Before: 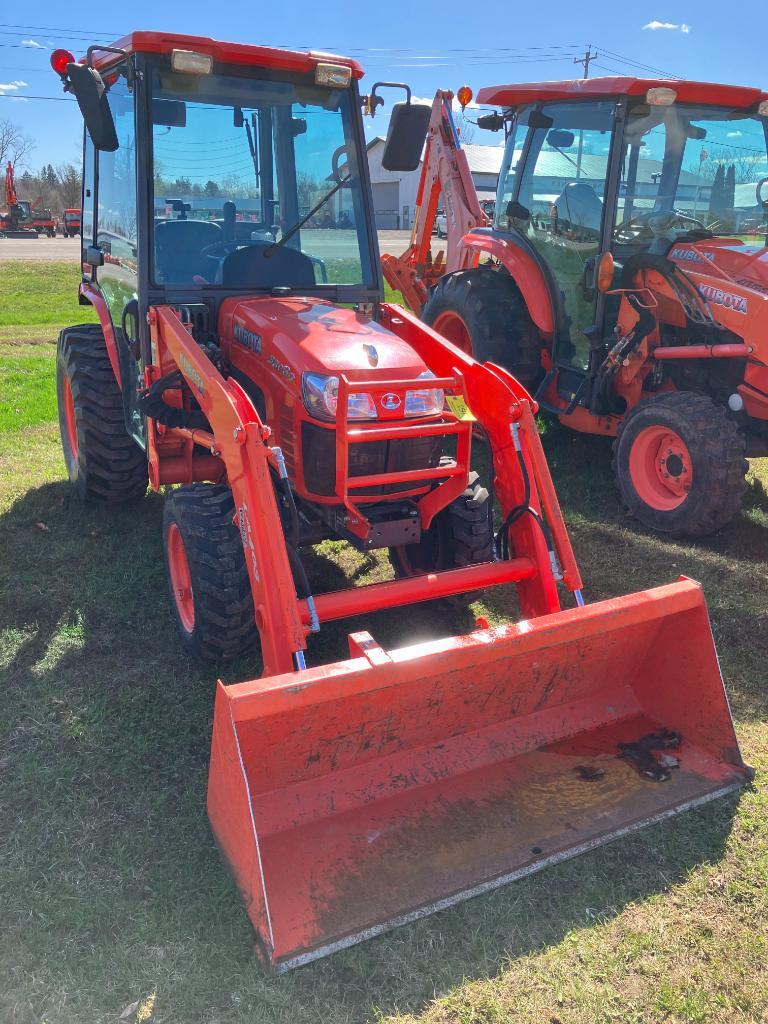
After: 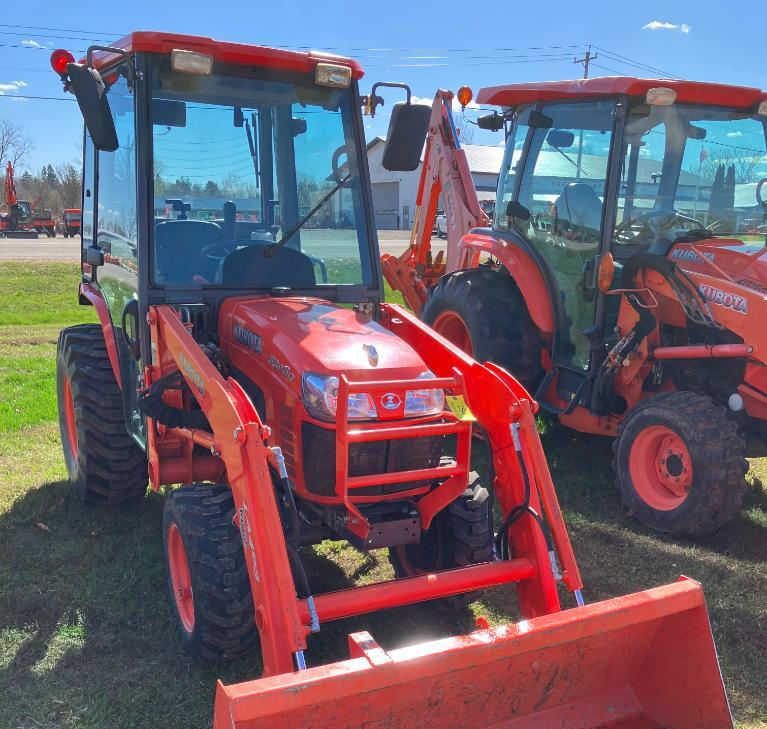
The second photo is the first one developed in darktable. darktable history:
crop: right 0%, bottom 28.766%
